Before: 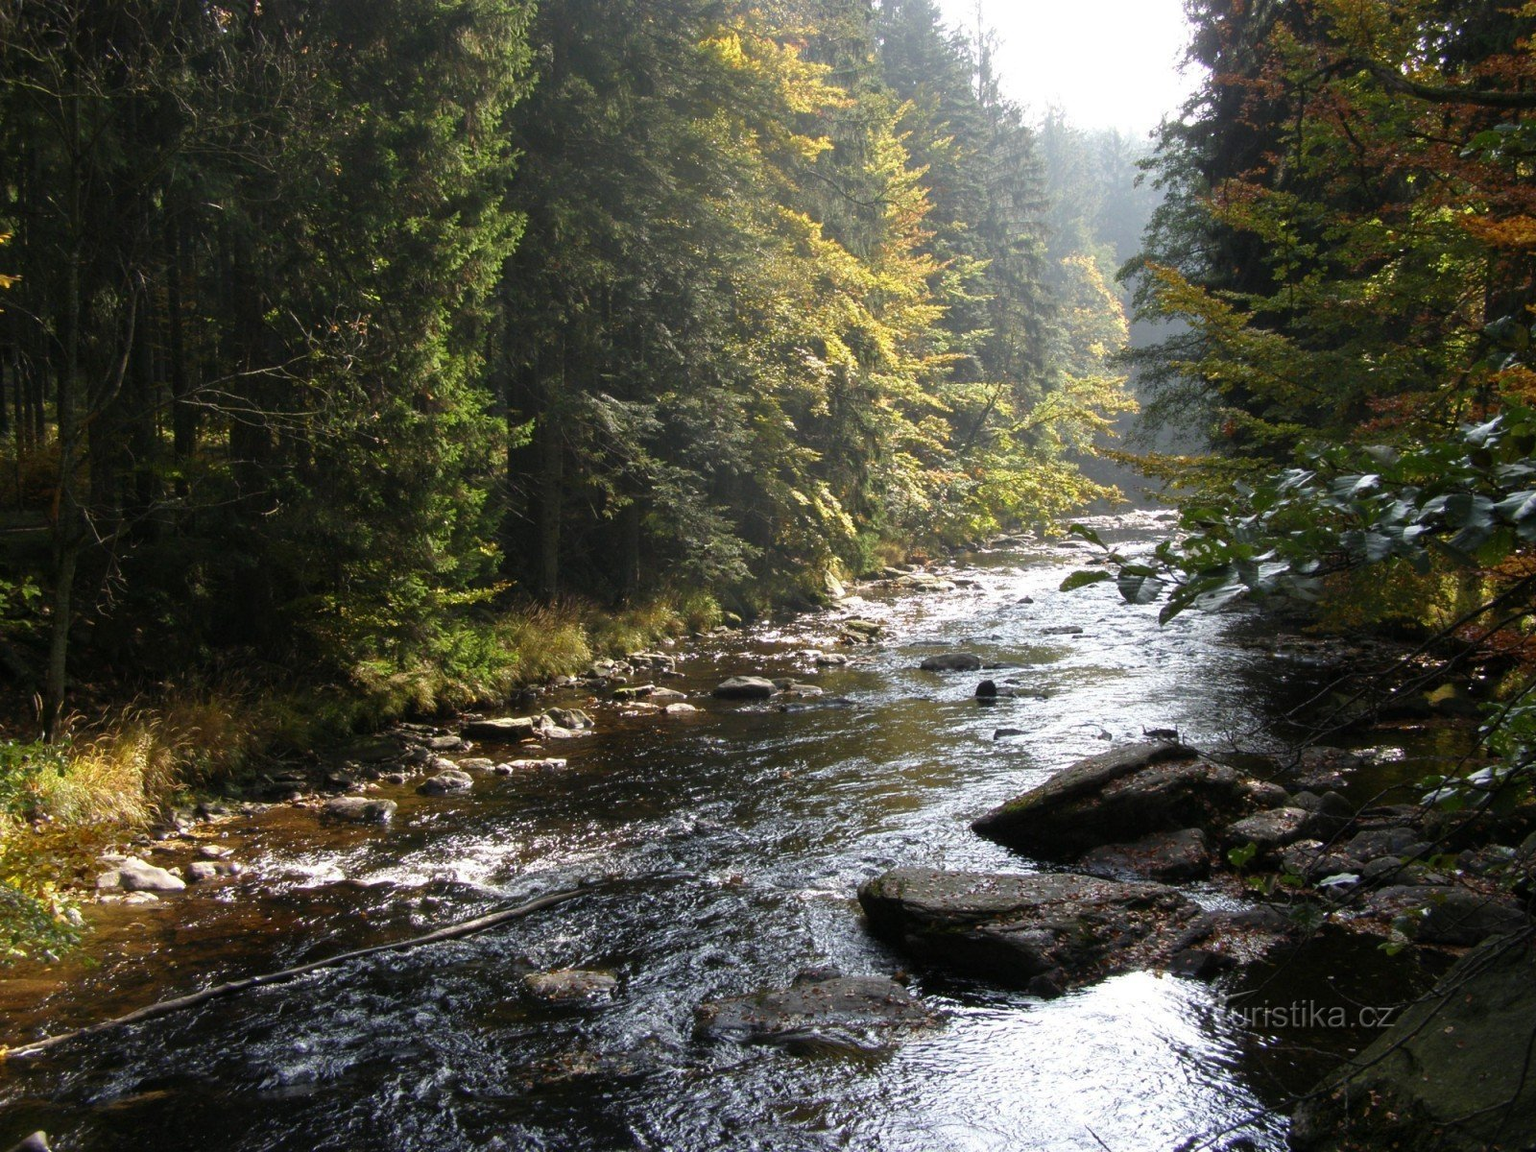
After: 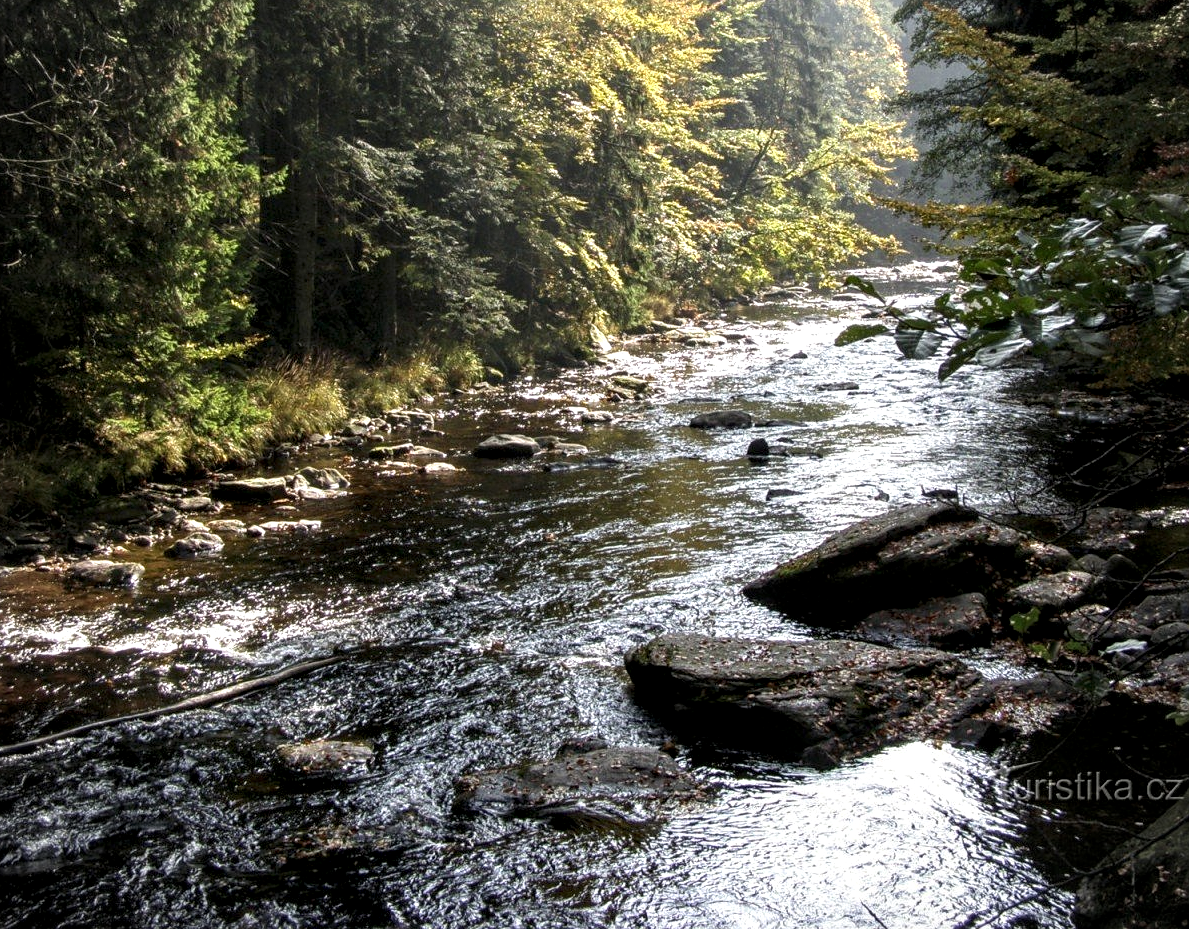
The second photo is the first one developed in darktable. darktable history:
crop: left 16.826%, top 22.56%, right 8.847%
sharpen: amount 0.217
local contrast: highlights 60%, shadows 64%, detail 160%
vignetting: fall-off radius 45.9%, brightness -0.267, unbound false
